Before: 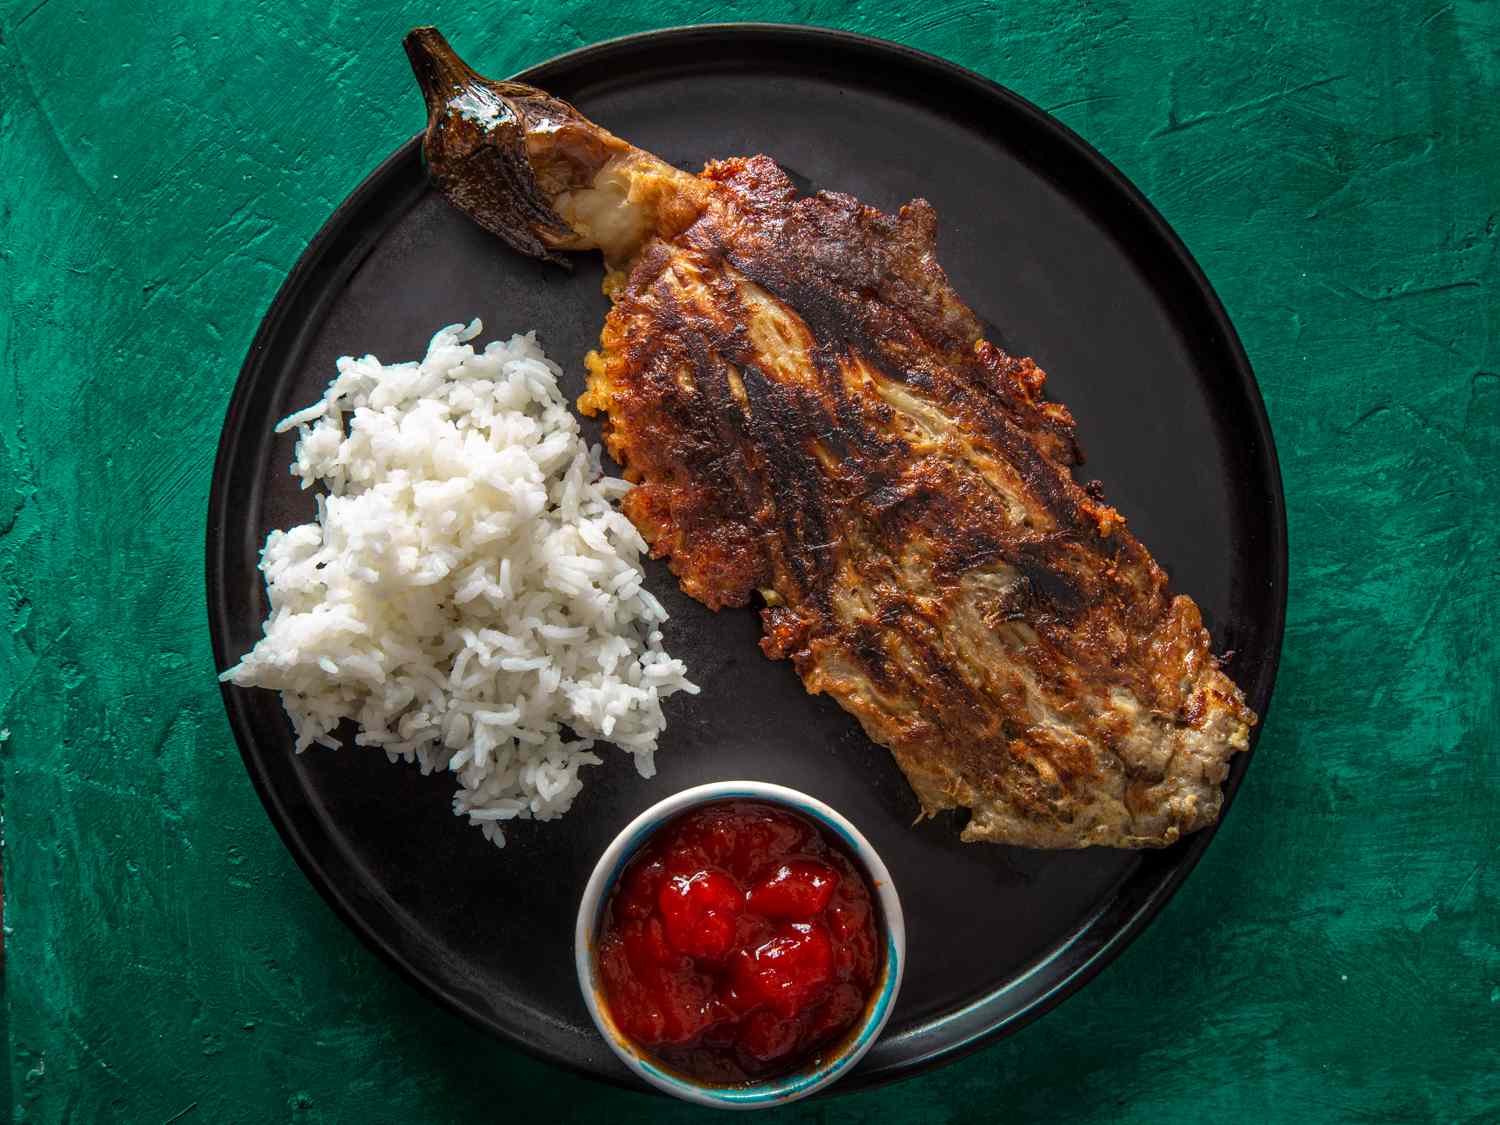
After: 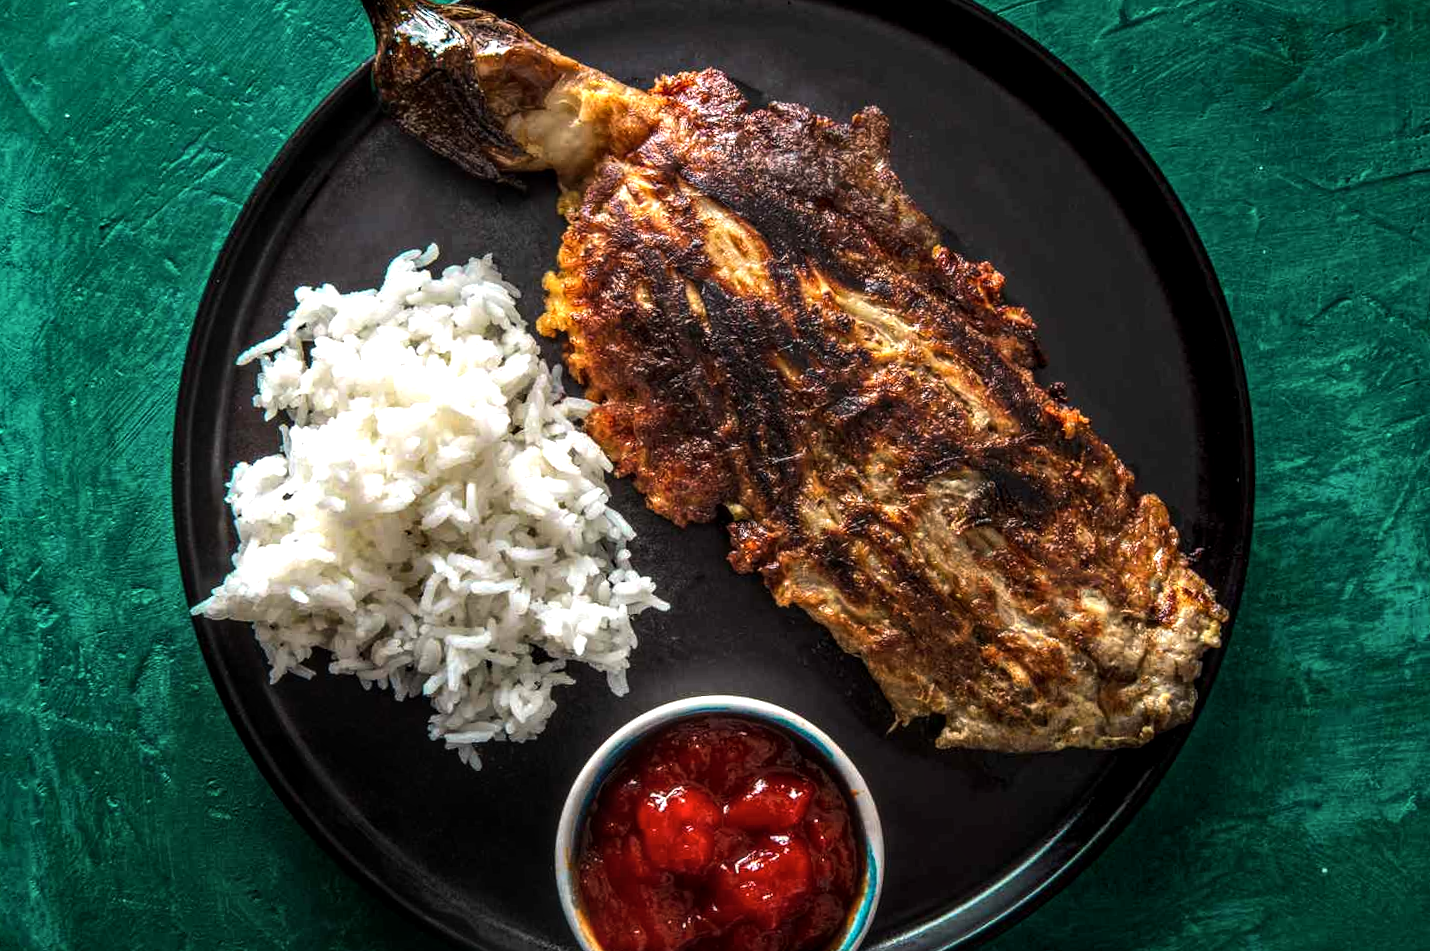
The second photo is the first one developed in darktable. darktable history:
rotate and perspective: rotation -2.12°, lens shift (vertical) 0.009, lens shift (horizontal) -0.008, automatic cropping original format, crop left 0.036, crop right 0.964, crop top 0.05, crop bottom 0.959
crop and rotate: top 5.609%, bottom 5.609%
local contrast: on, module defaults
tone equalizer: -8 EV -0.75 EV, -7 EV -0.7 EV, -6 EV -0.6 EV, -5 EV -0.4 EV, -3 EV 0.4 EV, -2 EV 0.6 EV, -1 EV 0.7 EV, +0 EV 0.75 EV, edges refinement/feathering 500, mask exposure compensation -1.57 EV, preserve details no
